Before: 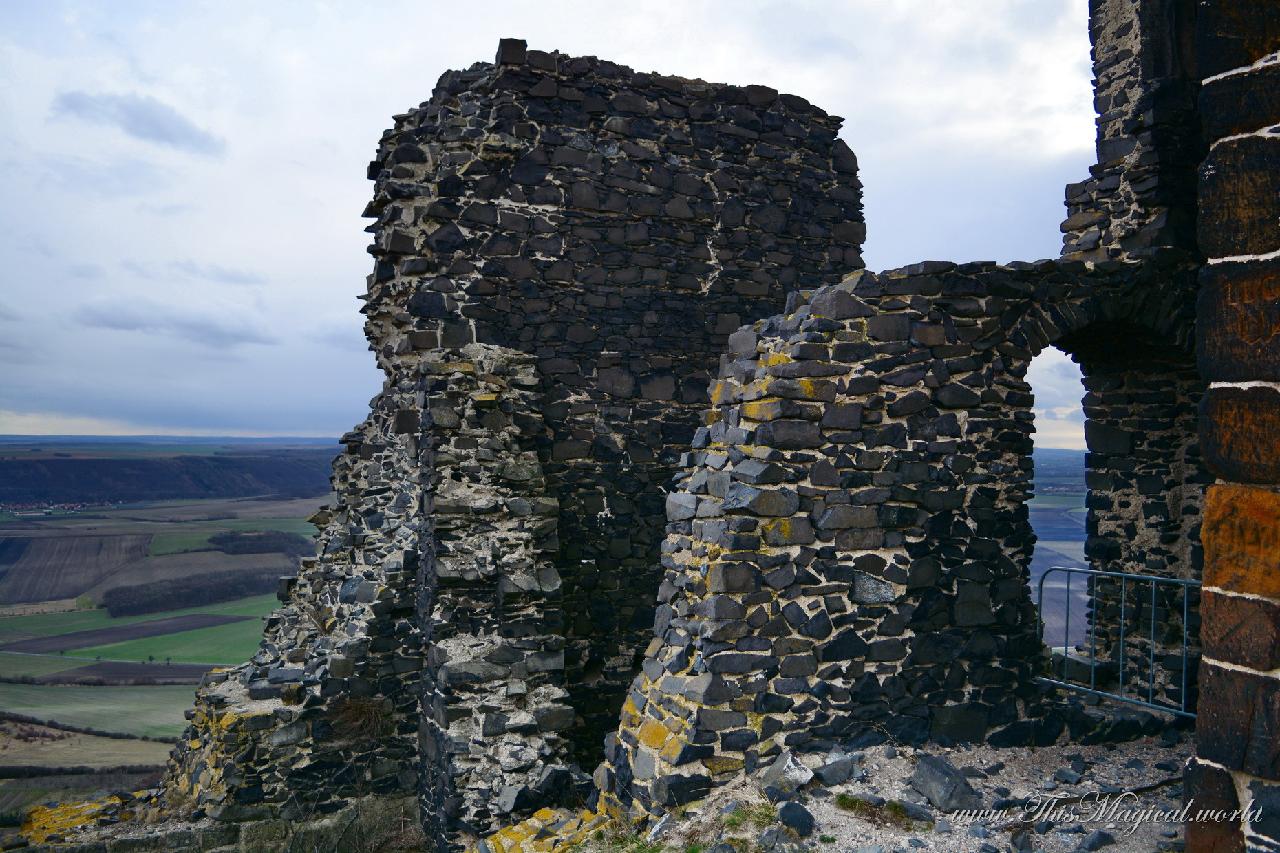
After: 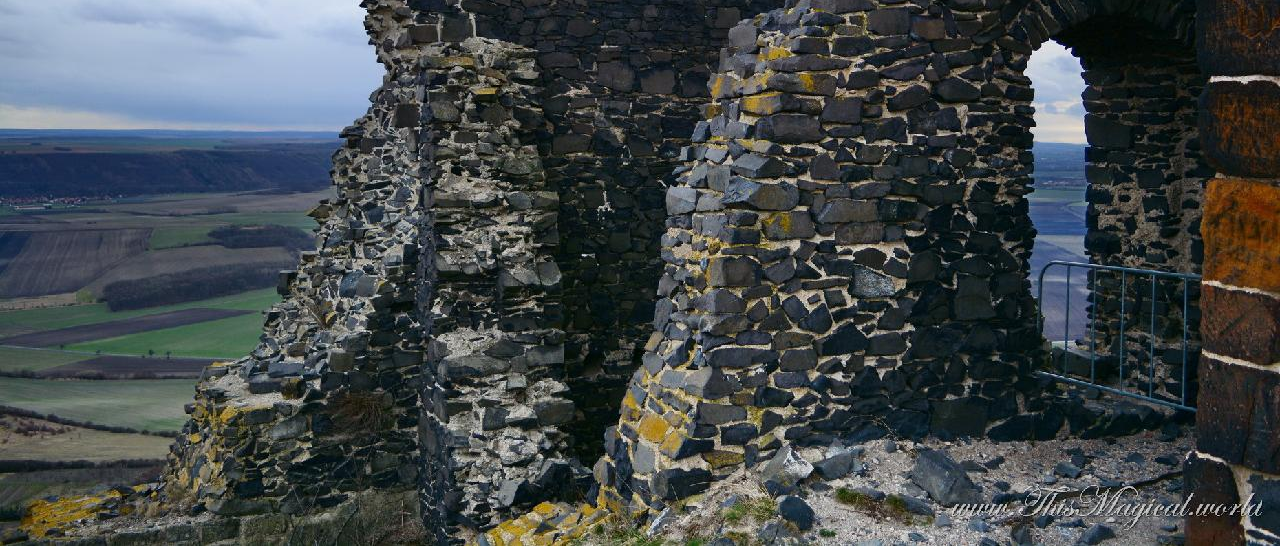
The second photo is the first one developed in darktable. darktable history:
crop and rotate: top 35.919%
